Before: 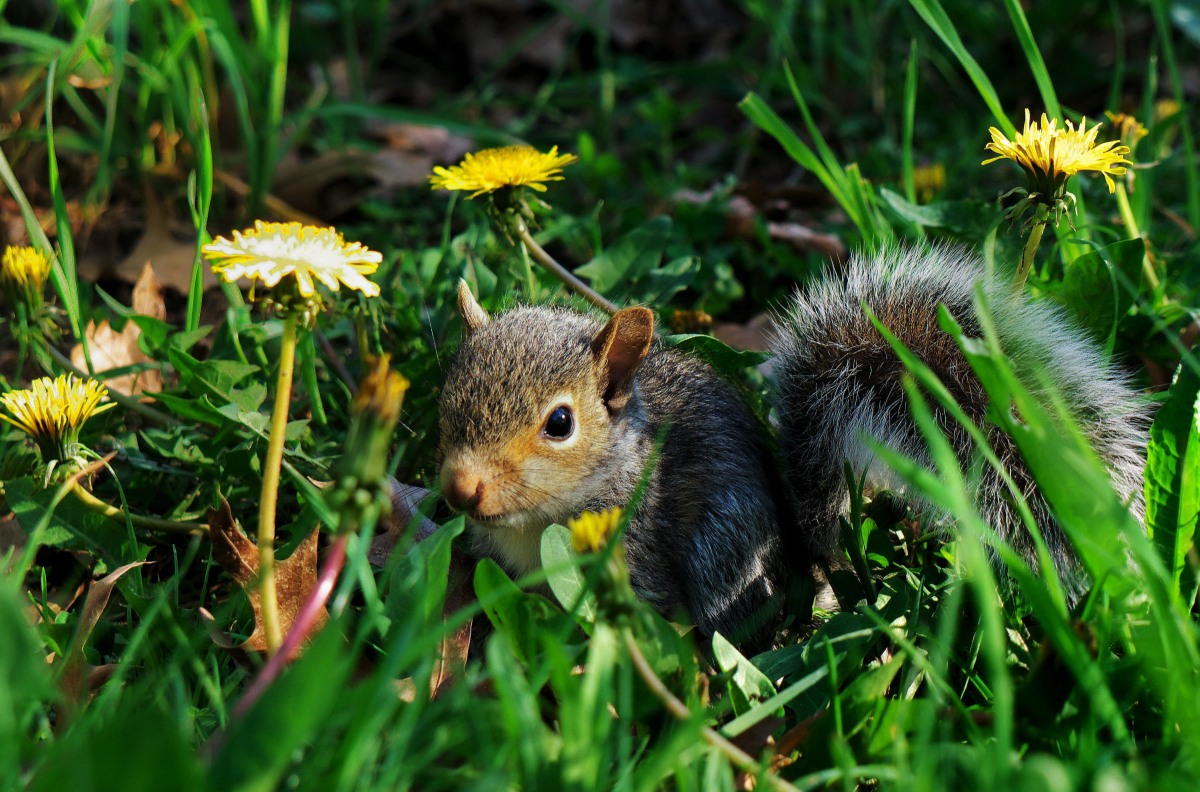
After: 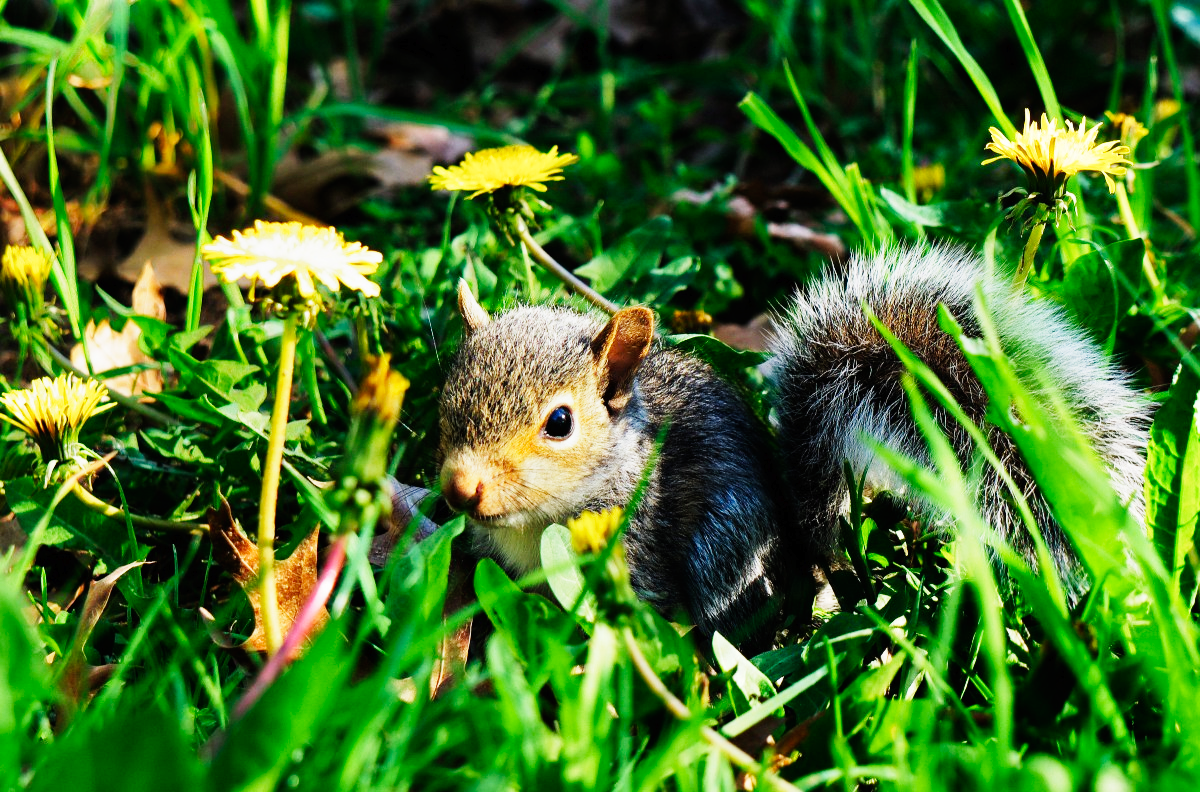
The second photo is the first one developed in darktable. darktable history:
base curve: curves: ch0 [(0, 0) (0, 0.001) (0.001, 0.001) (0.004, 0.002) (0.007, 0.004) (0.015, 0.013) (0.033, 0.045) (0.052, 0.096) (0.075, 0.17) (0.099, 0.241) (0.163, 0.42) (0.219, 0.55) (0.259, 0.616) (0.327, 0.722) (0.365, 0.765) (0.522, 0.873) (0.547, 0.881) (0.689, 0.919) (0.826, 0.952) (1, 1)], preserve colors none
exposure: compensate highlight preservation false
